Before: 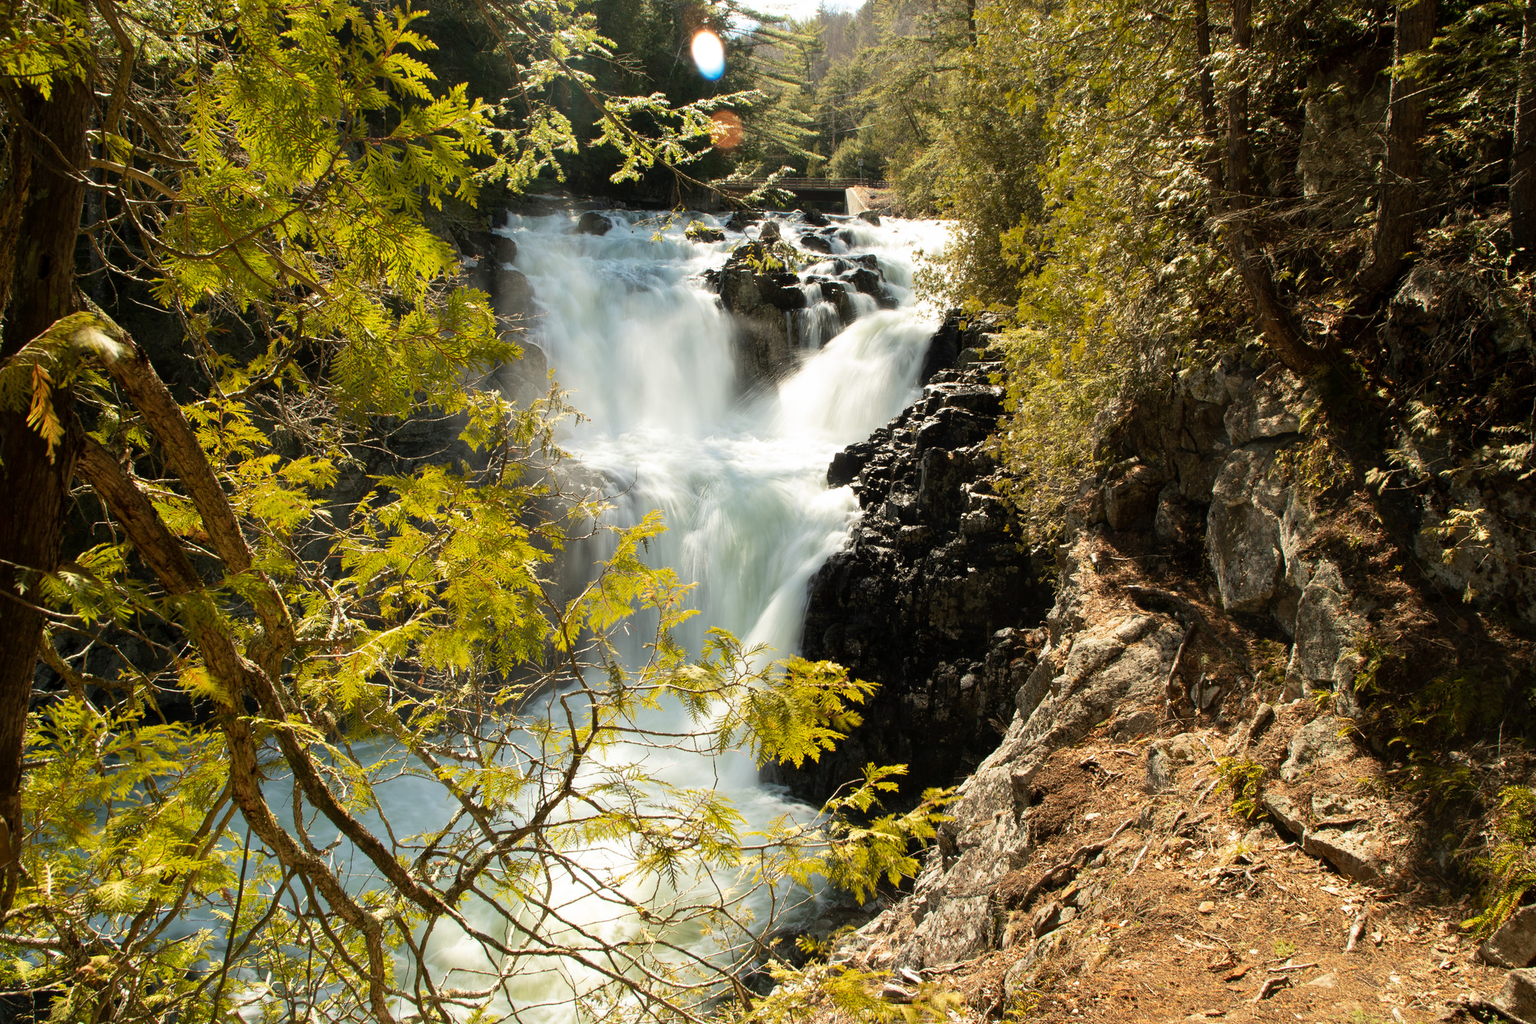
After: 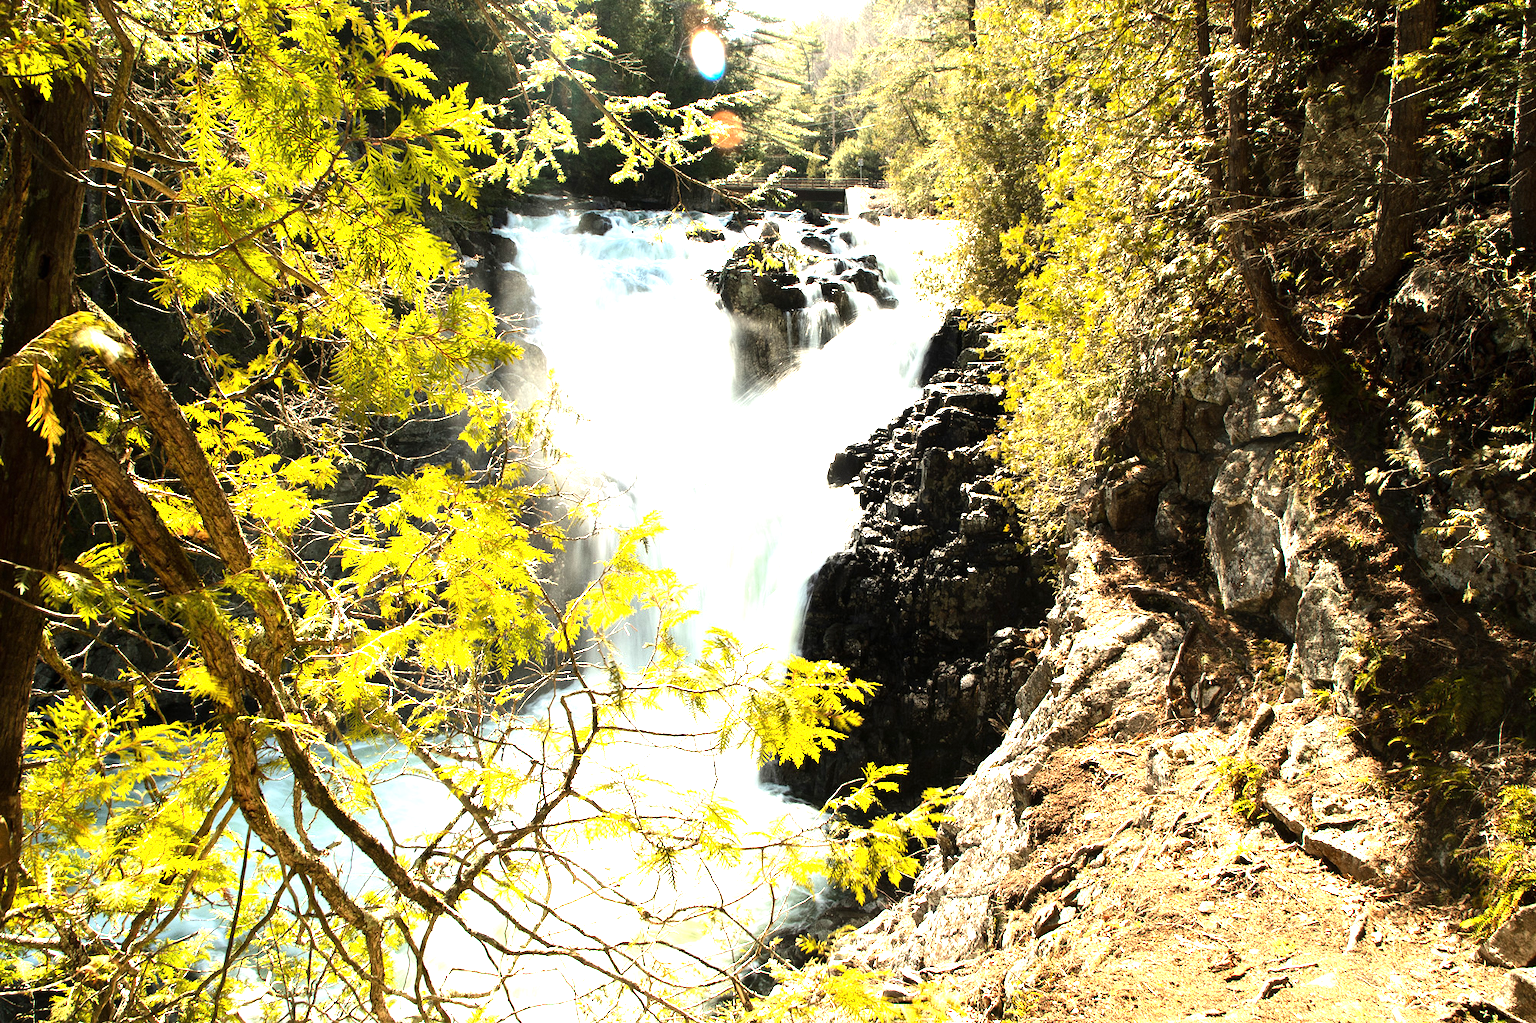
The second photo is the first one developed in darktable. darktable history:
exposure: black level correction 0, exposure 1.2 EV, compensate exposure bias true, compensate highlight preservation false
grain: coarseness 0.47 ISO
tone equalizer: -8 EV -0.75 EV, -7 EV -0.7 EV, -6 EV -0.6 EV, -5 EV -0.4 EV, -3 EV 0.4 EV, -2 EV 0.6 EV, -1 EV 0.7 EV, +0 EV 0.75 EV, edges refinement/feathering 500, mask exposure compensation -1.57 EV, preserve details no
